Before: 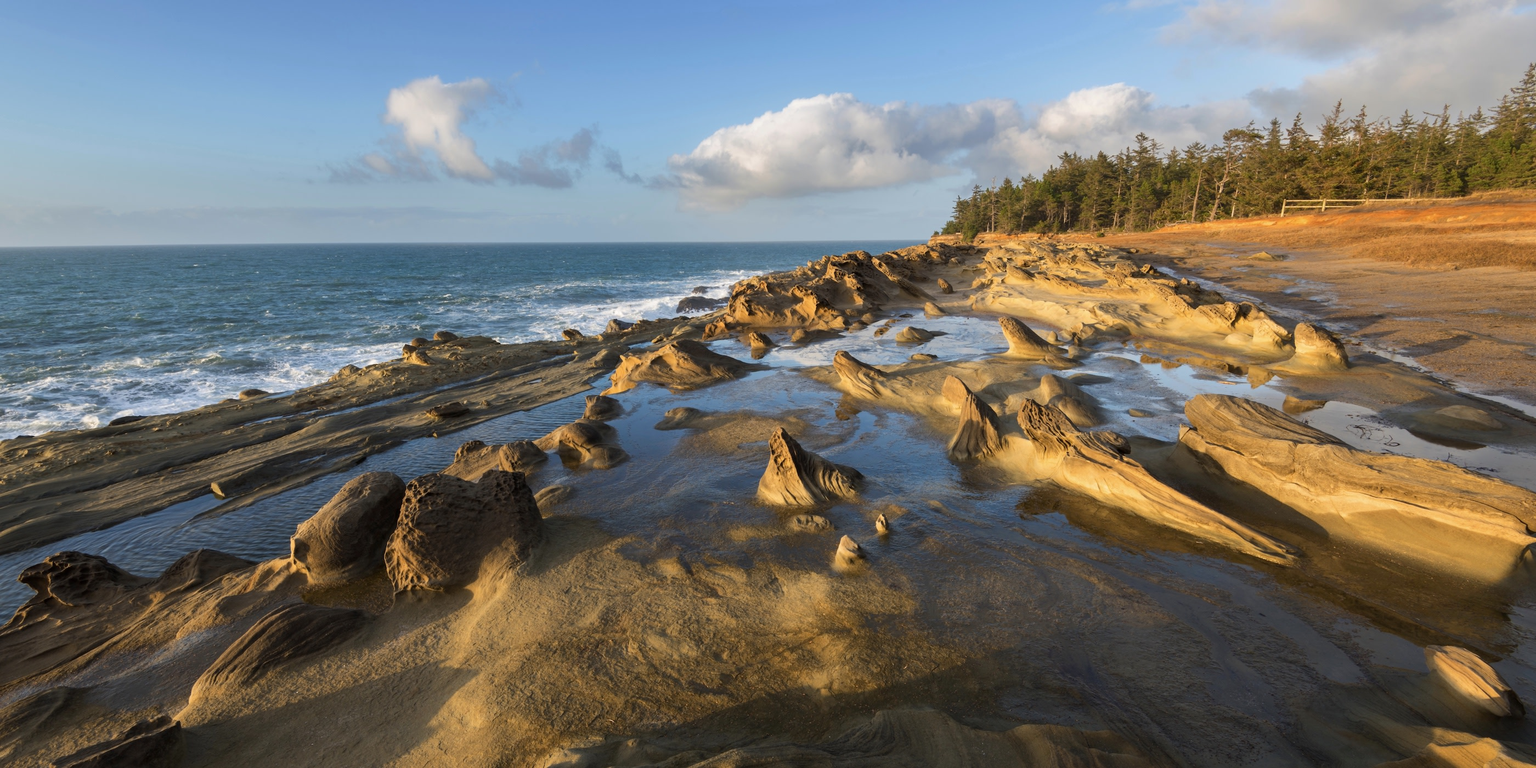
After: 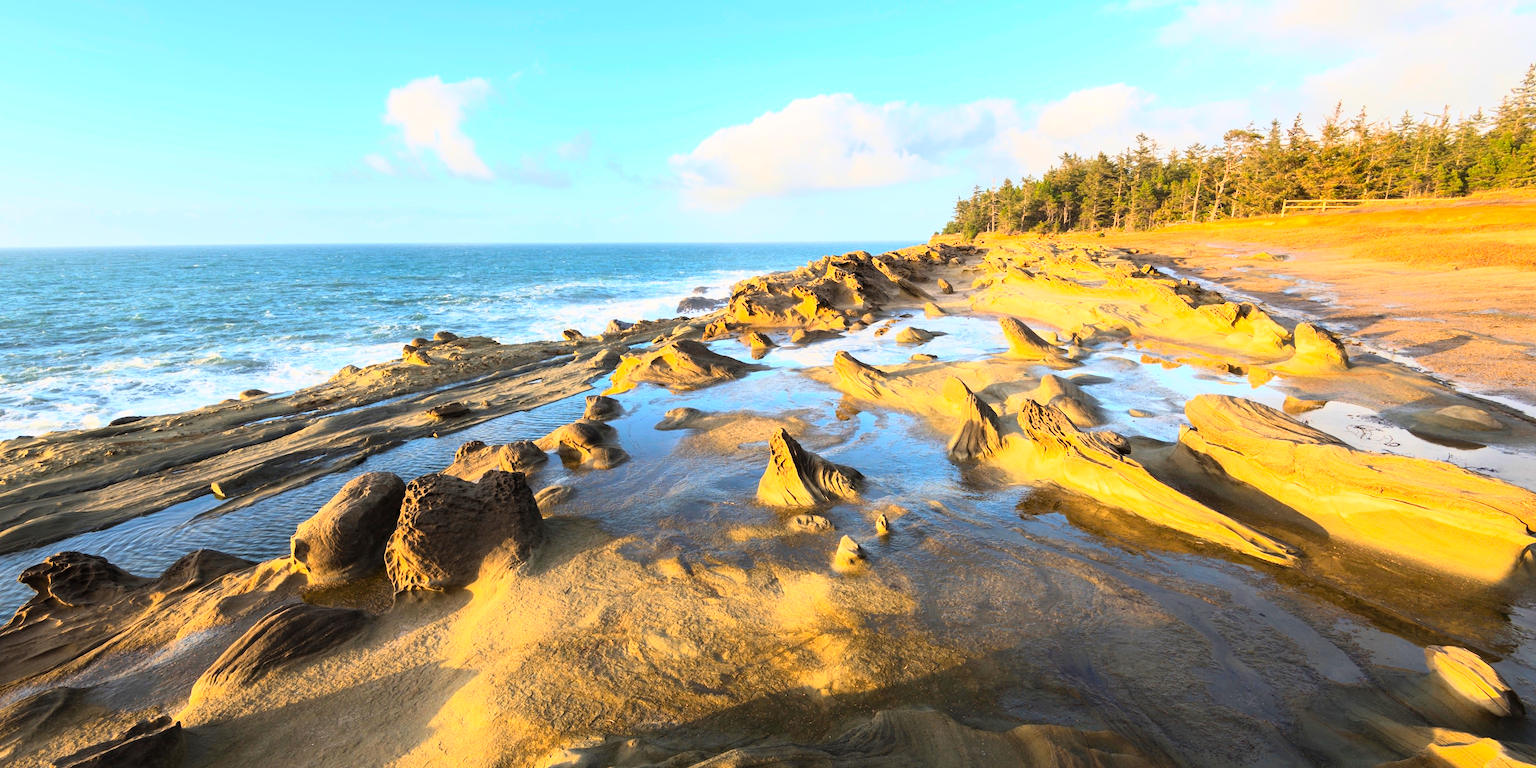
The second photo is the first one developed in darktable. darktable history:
base curve: curves: ch0 [(0, 0) (0.088, 0.125) (0.176, 0.251) (0.354, 0.501) (0.613, 0.749) (1, 0.877)]
tone equalizer: -8 EV -0.745 EV, -7 EV -0.693 EV, -6 EV -0.618 EV, -5 EV -0.424 EV, -3 EV 0.374 EV, -2 EV 0.6 EV, -1 EV 0.685 EV, +0 EV 0.738 EV
contrast brightness saturation: contrast 0.201, brightness 0.16, saturation 0.216
